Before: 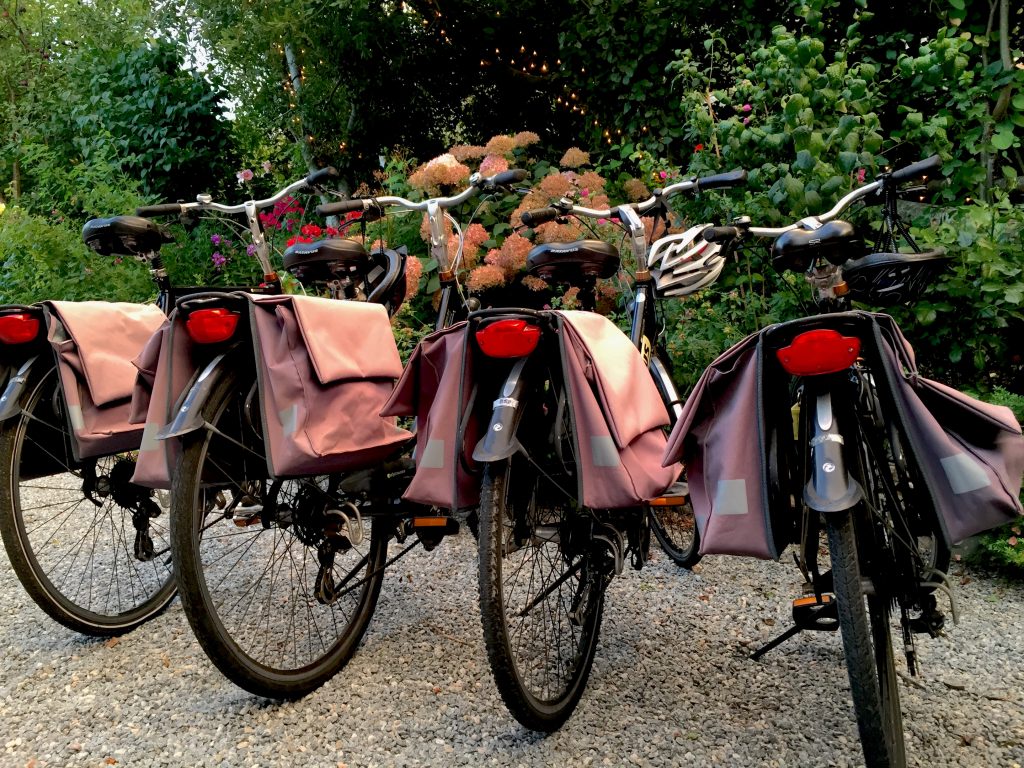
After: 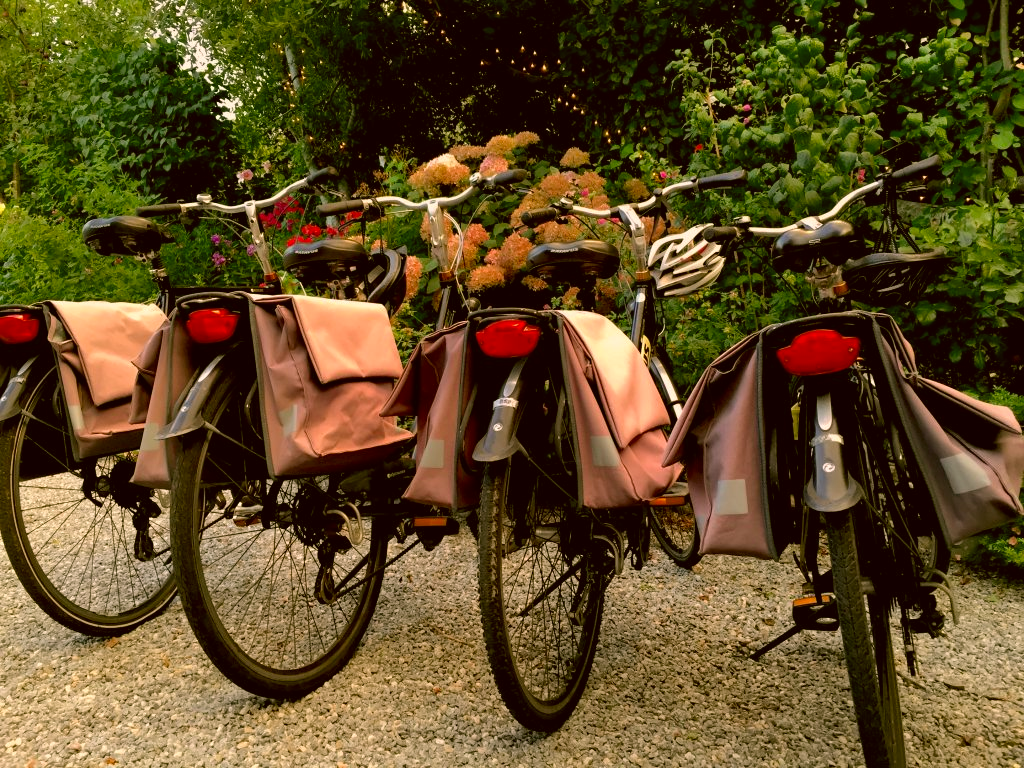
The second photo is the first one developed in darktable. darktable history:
color correction: highlights a* 8.27, highlights b* 15.44, shadows a* -0.578, shadows b* 26.16
